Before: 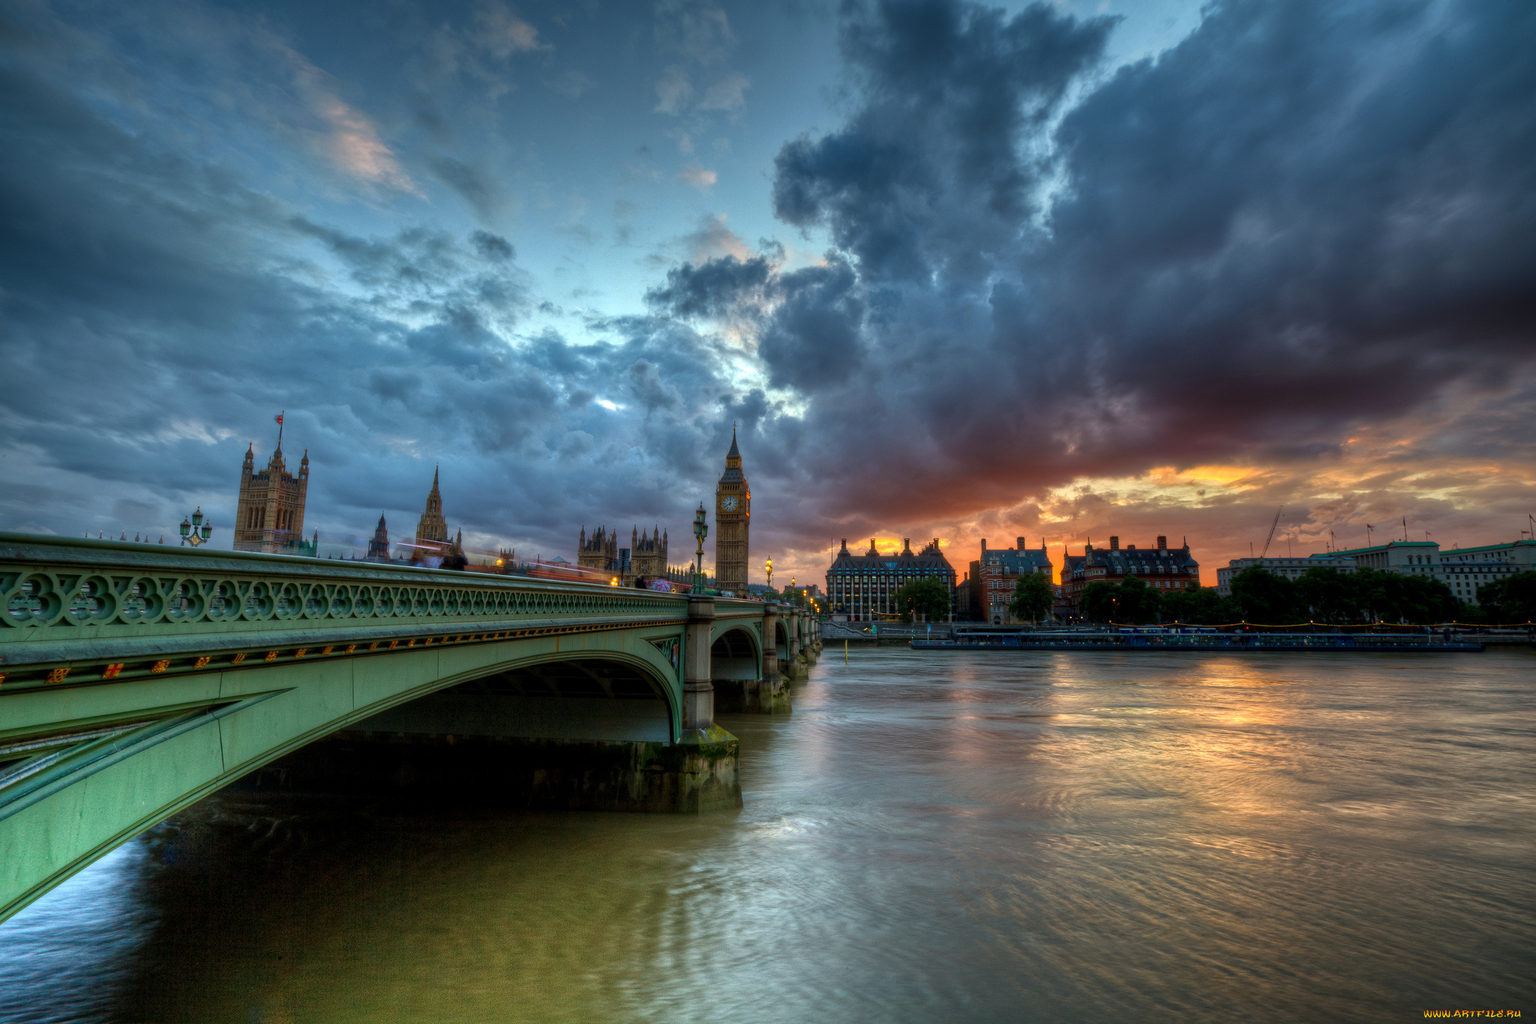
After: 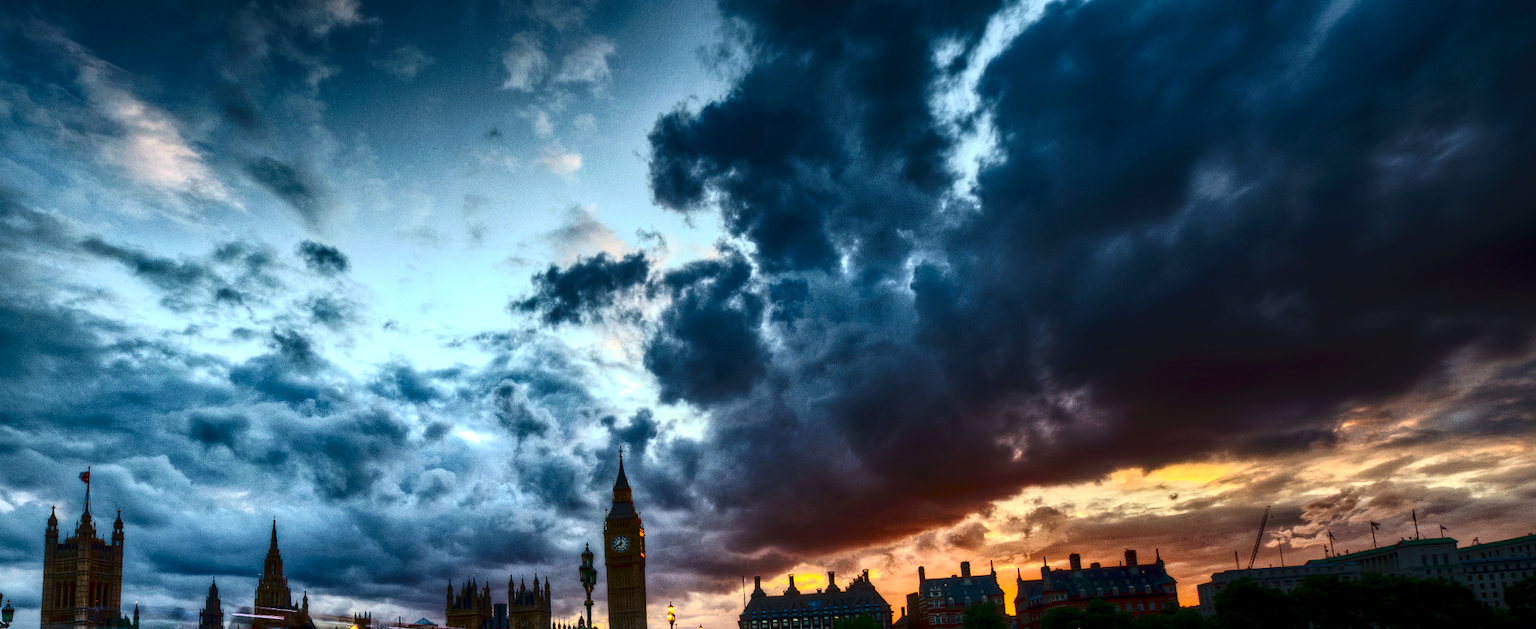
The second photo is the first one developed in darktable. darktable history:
tone curve: curves: ch0 [(0, 0) (0.003, 0.005) (0.011, 0.021) (0.025, 0.042) (0.044, 0.065) (0.069, 0.074) (0.1, 0.092) (0.136, 0.123) (0.177, 0.159) (0.224, 0.2) (0.277, 0.252) (0.335, 0.32) (0.399, 0.392) (0.468, 0.468) (0.543, 0.549) (0.623, 0.638) (0.709, 0.721) (0.801, 0.812) (0.898, 0.896) (1, 1)], preserve colors none
rotate and perspective: rotation -3.52°, crop left 0.036, crop right 0.964, crop top 0.081, crop bottom 0.919
color balance rgb: linear chroma grading › shadows -8%, linear chroma grading › global chroma 10%, perceptual saturation grading › global saturation 2%, perceptual saturation grading › highlights -2%, perceptual saturation grading › mid-tones 4%, perceptual saturation grading › shadows 8%, perceptual brilliance grading › global brilliance 2%, perceptual brilliance grading › highlights -4%, global vibrance 16%, saturation formula JzAzBz (2021)
tone equalizer: -8 EV 0.06 EV, smoothing diameter 25%, edges refinement/feathering 10, preserve details guided filter
crop and rotate: left 11.812%, bottom 42.776%
local contrast: on, module defaults
contrast brightness saturation: contrast 0.5, saturation -0.1
